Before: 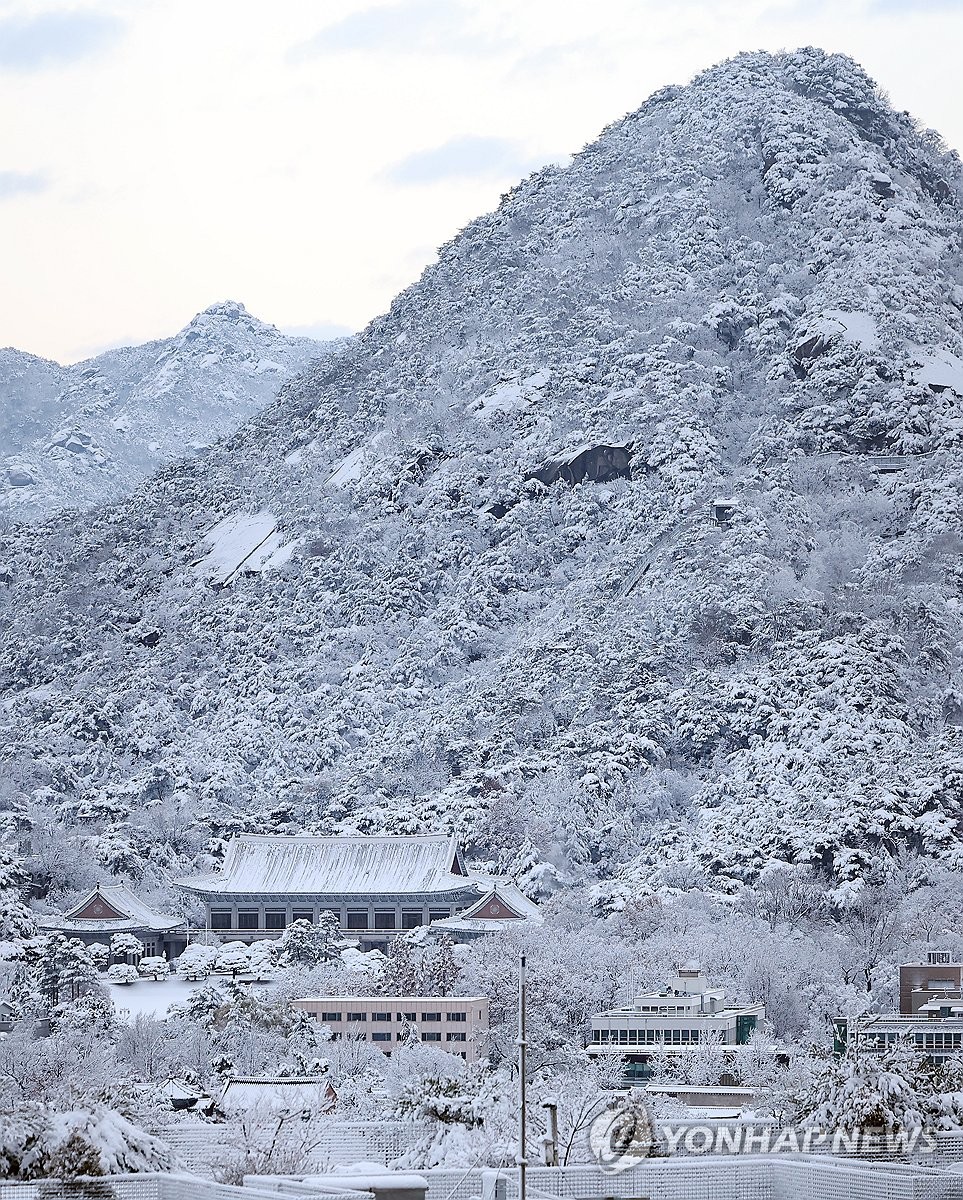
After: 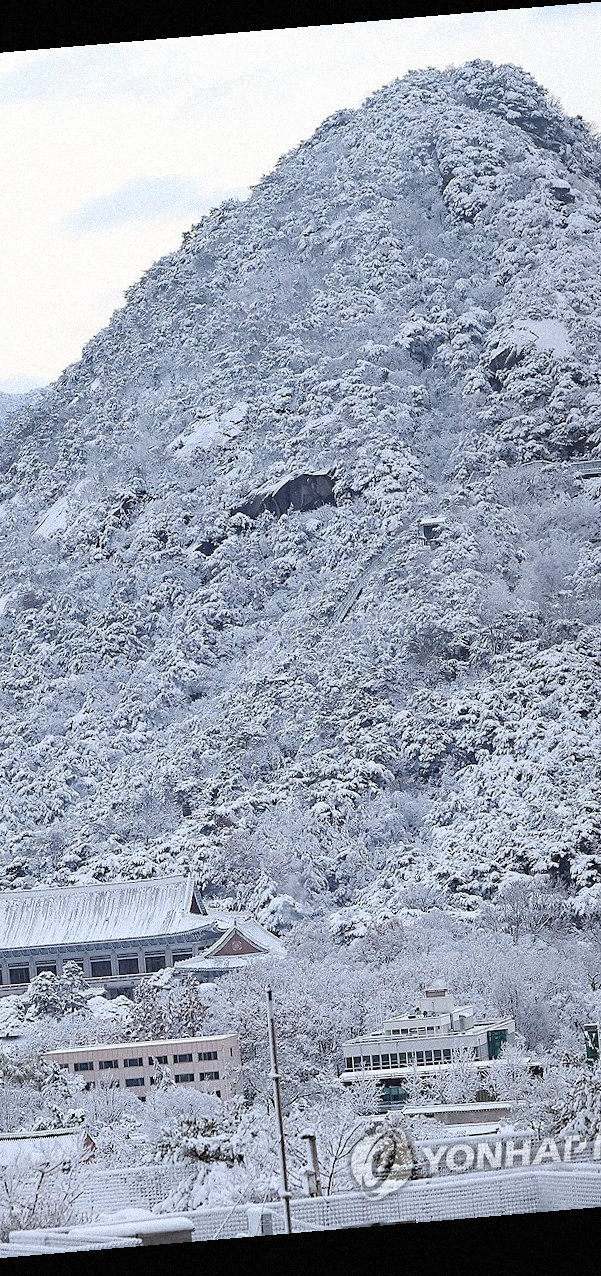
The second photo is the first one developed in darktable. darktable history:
crop: left 31.458%, top 0%, right 11.876%
rotate and perspective: rotation -4.86°, automatic cropping off
grain: mid-tones bias 0%
